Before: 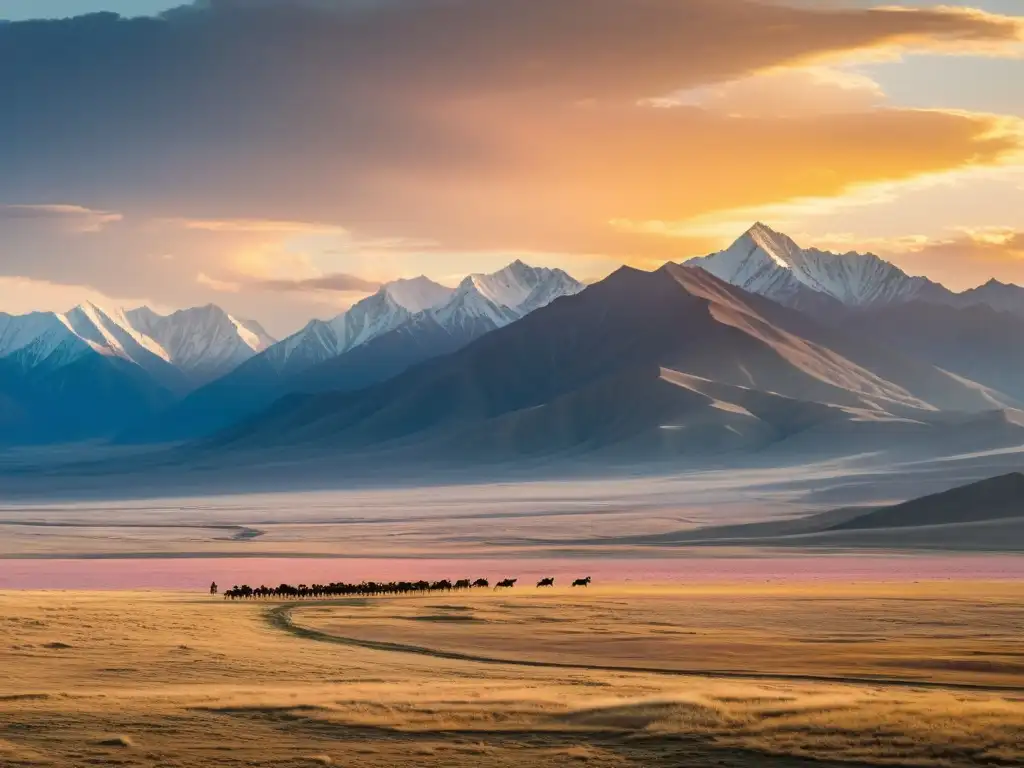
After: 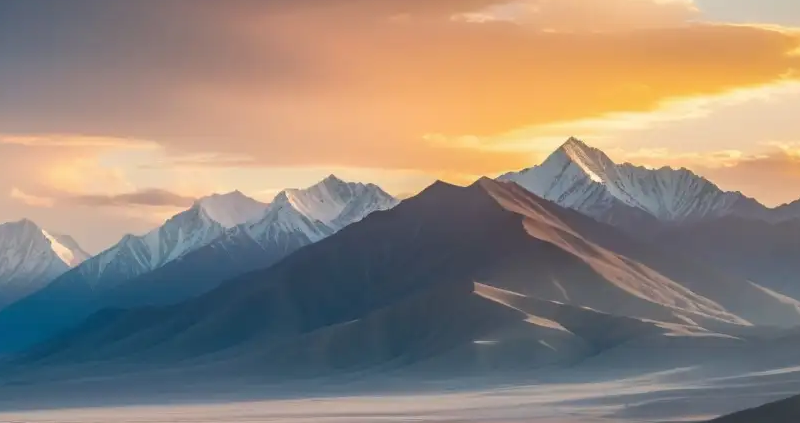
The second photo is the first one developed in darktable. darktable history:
crop: left 18.238%, top 11.118%, right 2.111%, bottom 33.442%
